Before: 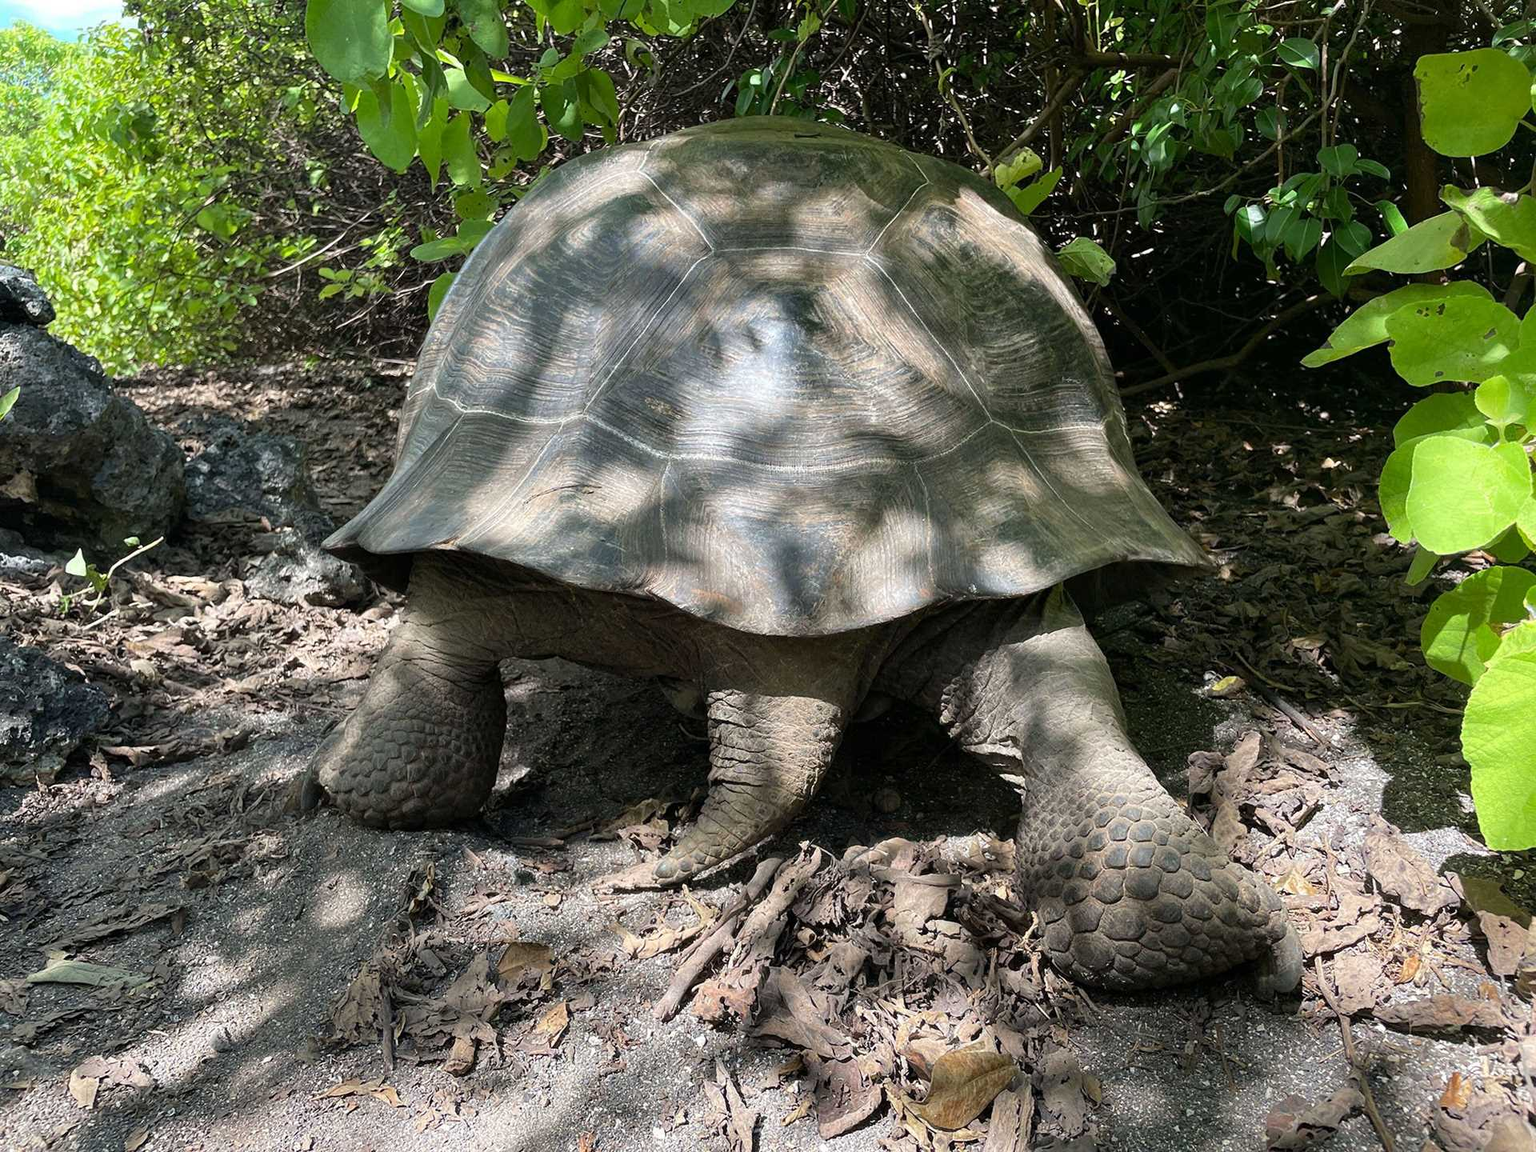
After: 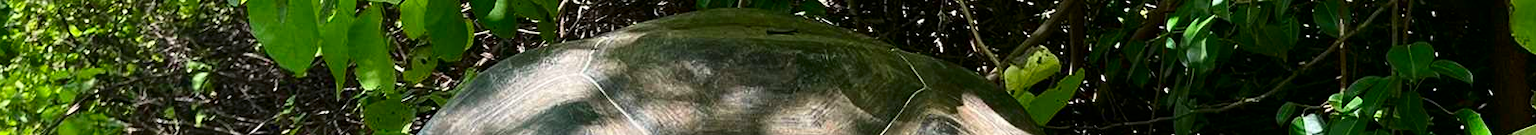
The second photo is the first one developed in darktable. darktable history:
crop and rotate: left 9.644%, top 9.491%, right 6.021%, bottom 80.509%
contrast brightness saturation: contrast 0.19, brightness -0.11, saturation 0.21
